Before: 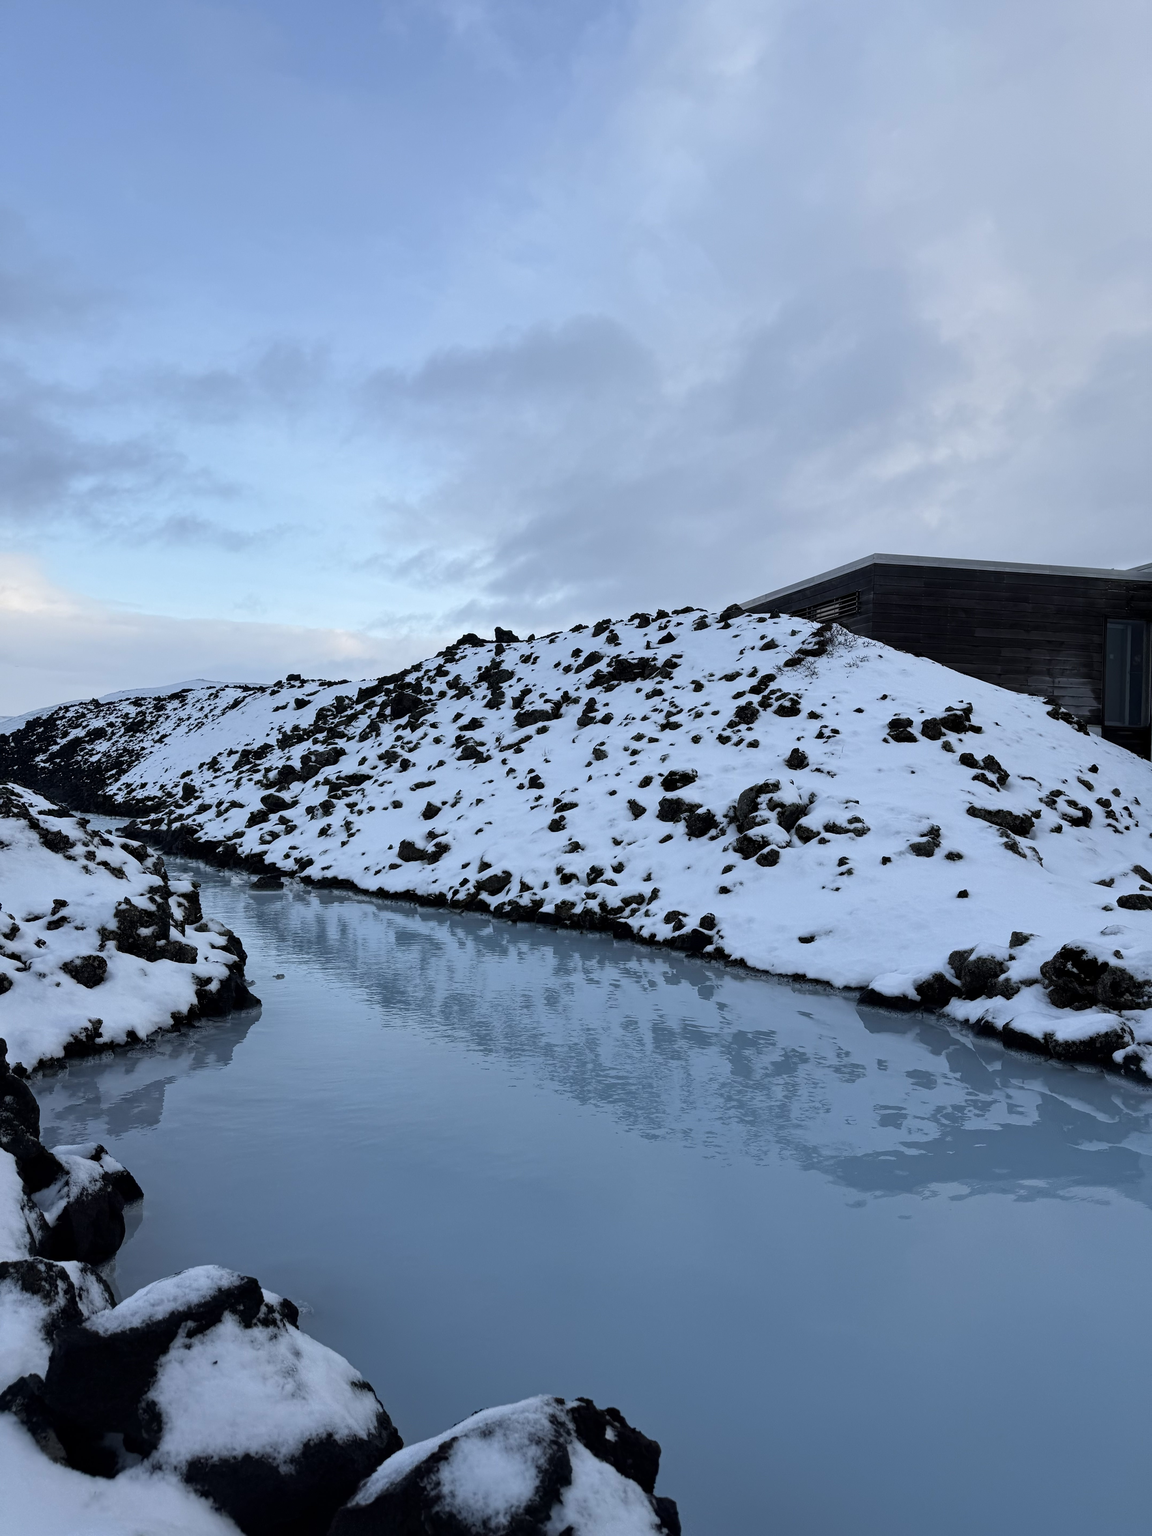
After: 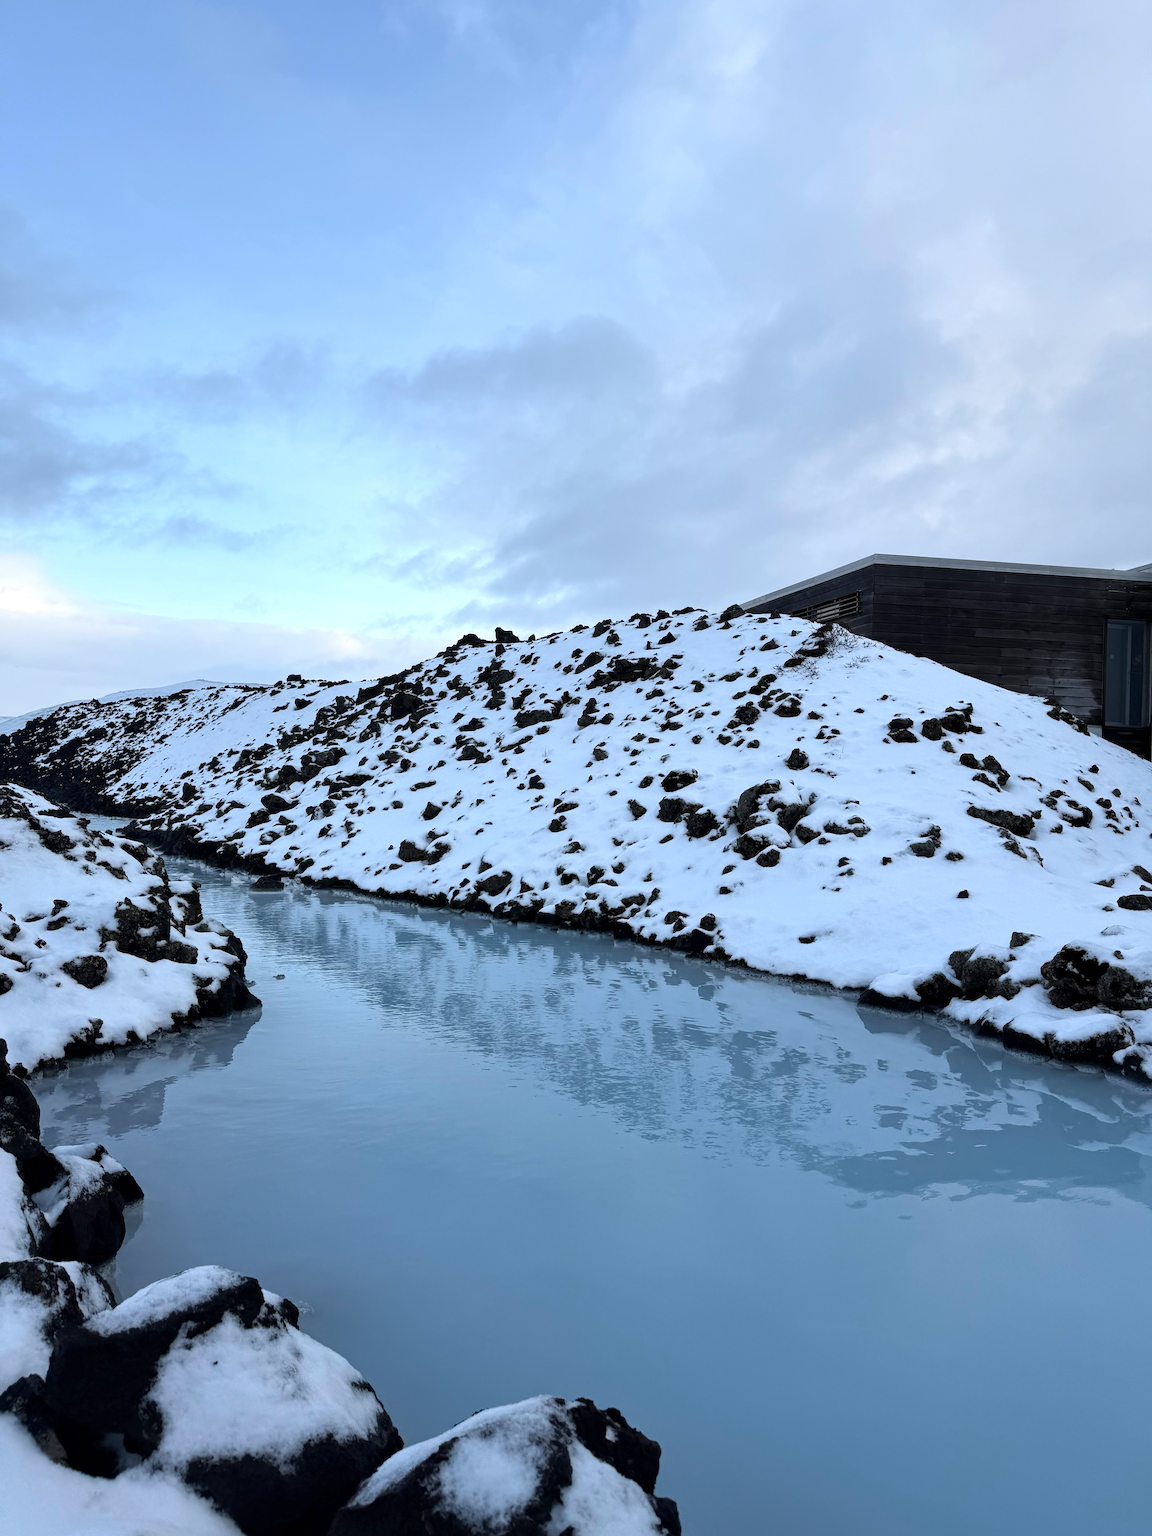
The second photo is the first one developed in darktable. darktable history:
exposure: exposure 0.377 EV, compensate highlight preservation false
